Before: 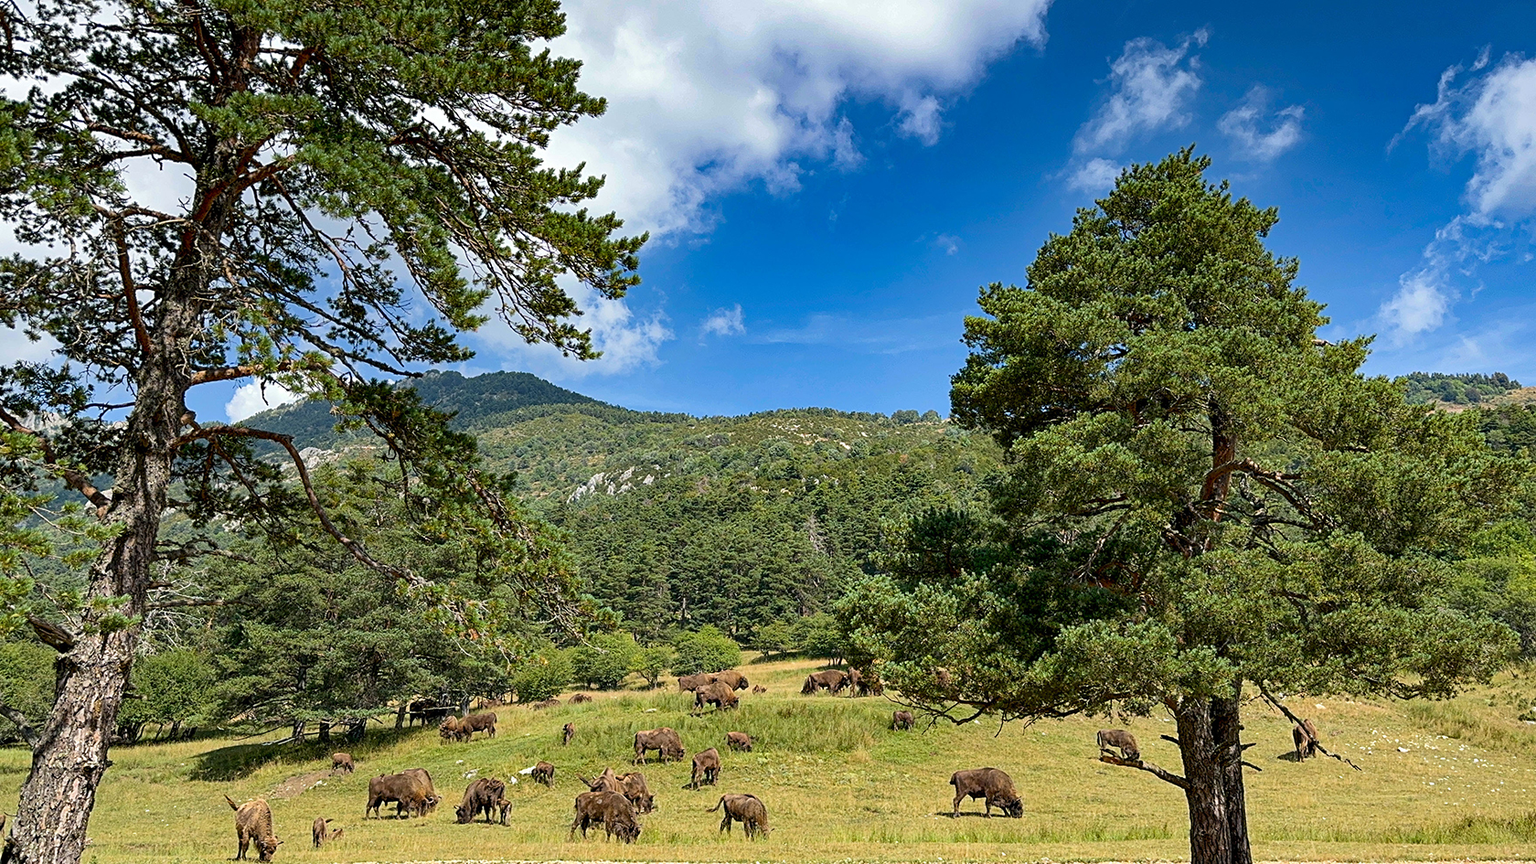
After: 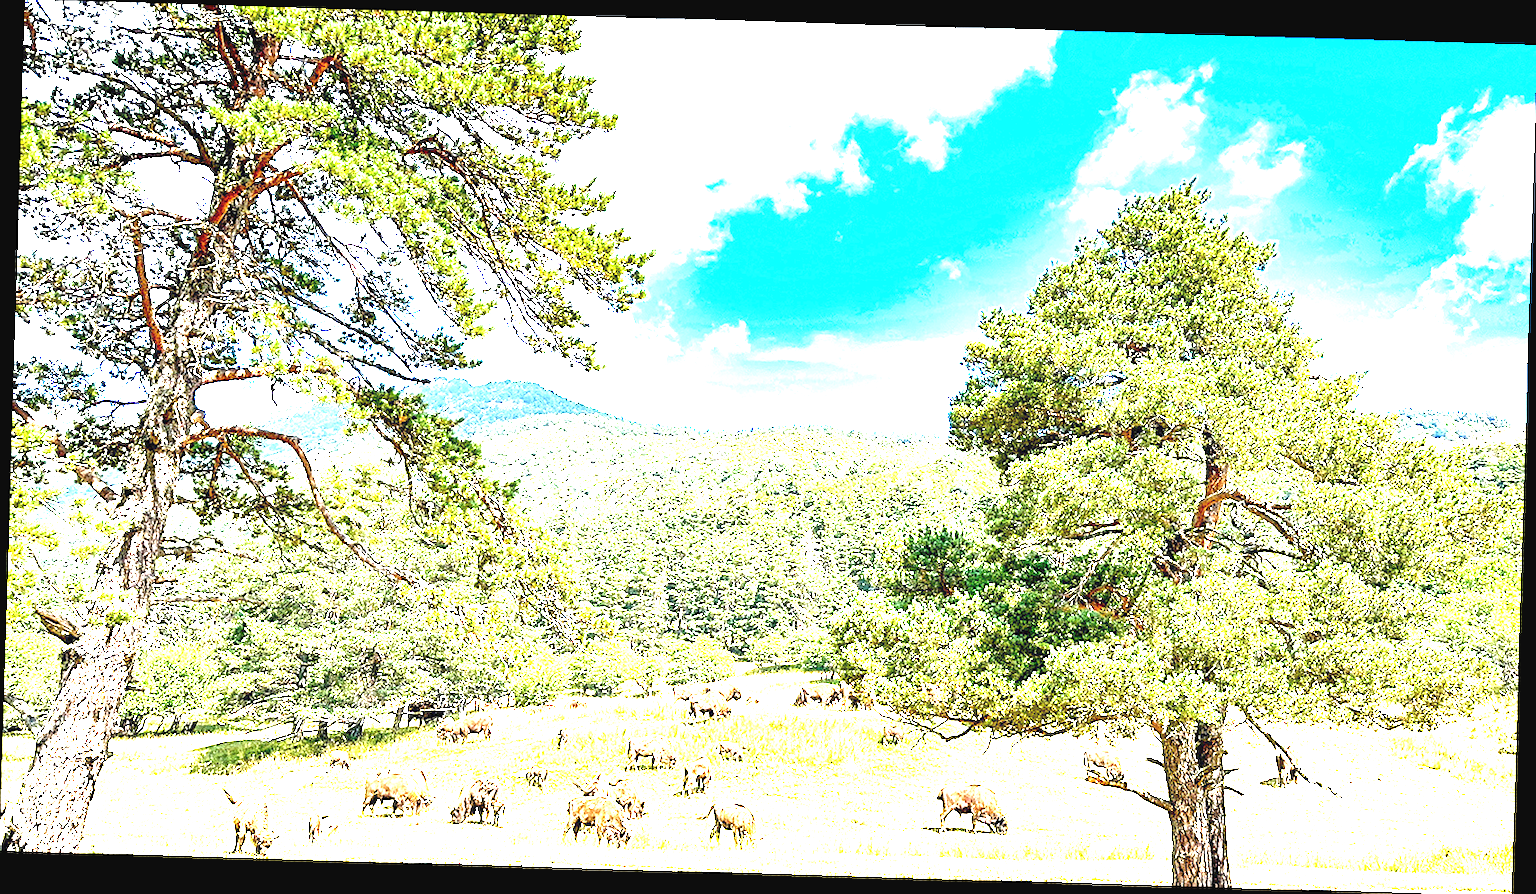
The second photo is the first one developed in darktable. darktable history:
rotate and perspective: rotation 1.72°, automatic cropping off
exposure: black level correction 0, exposure 4 EV, compensate exposure bias true, compensate highlight preservation false
